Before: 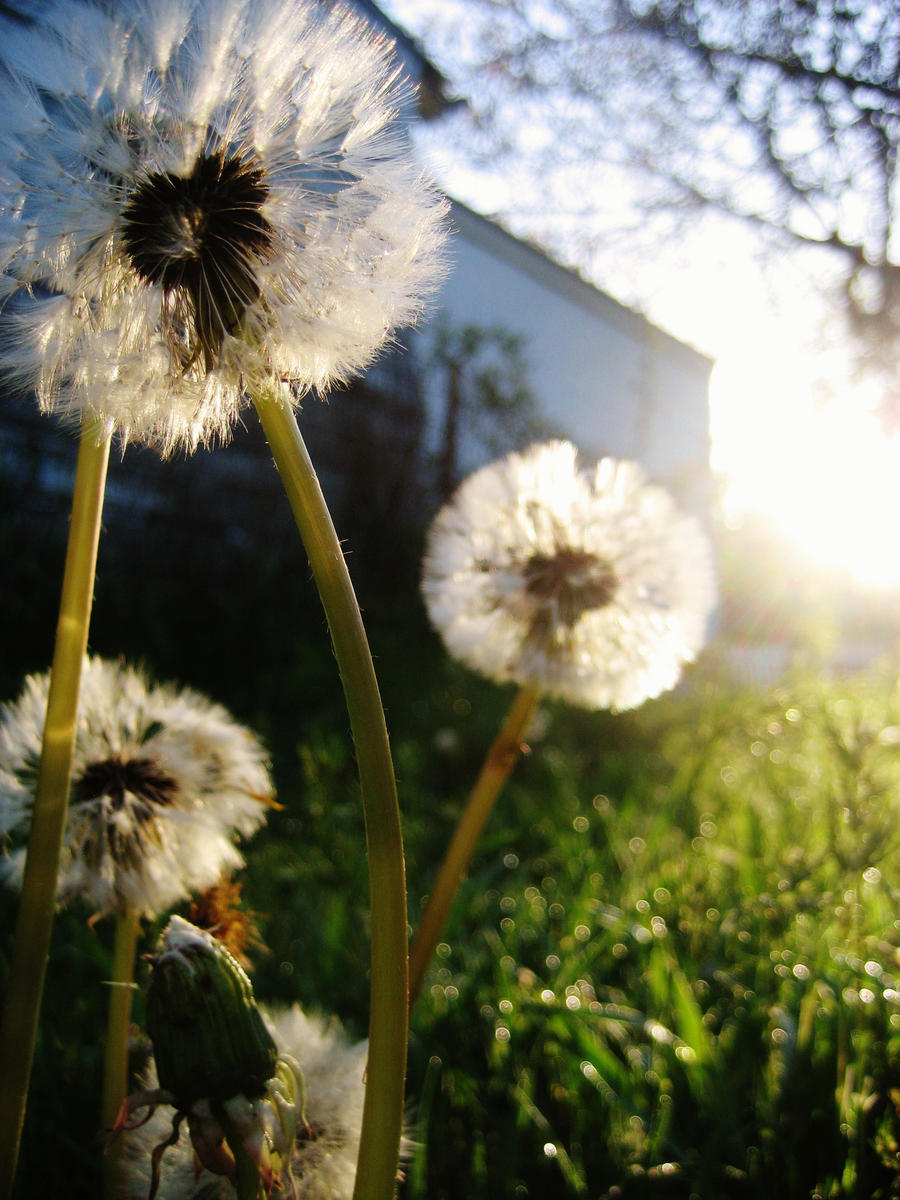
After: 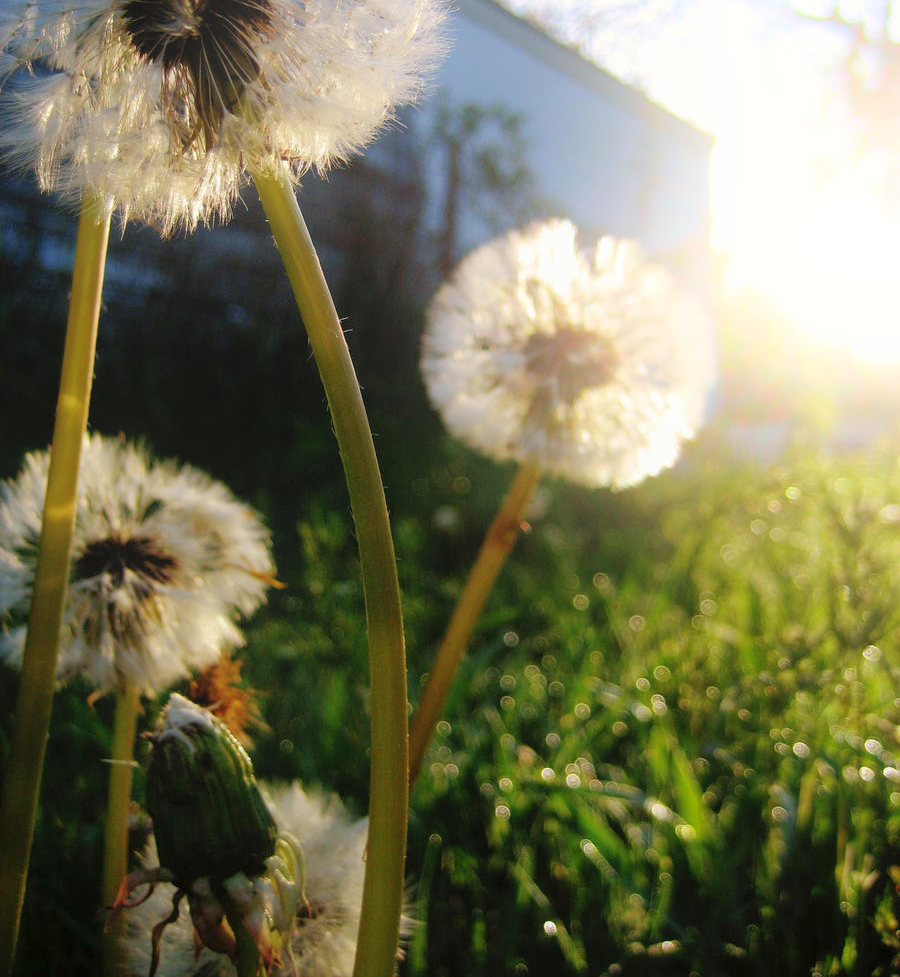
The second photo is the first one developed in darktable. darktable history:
white balance: emerald 1
crop and rotate: top 18.507%
shadows and highlights: on, module defaults
bloom: on, module defaults
